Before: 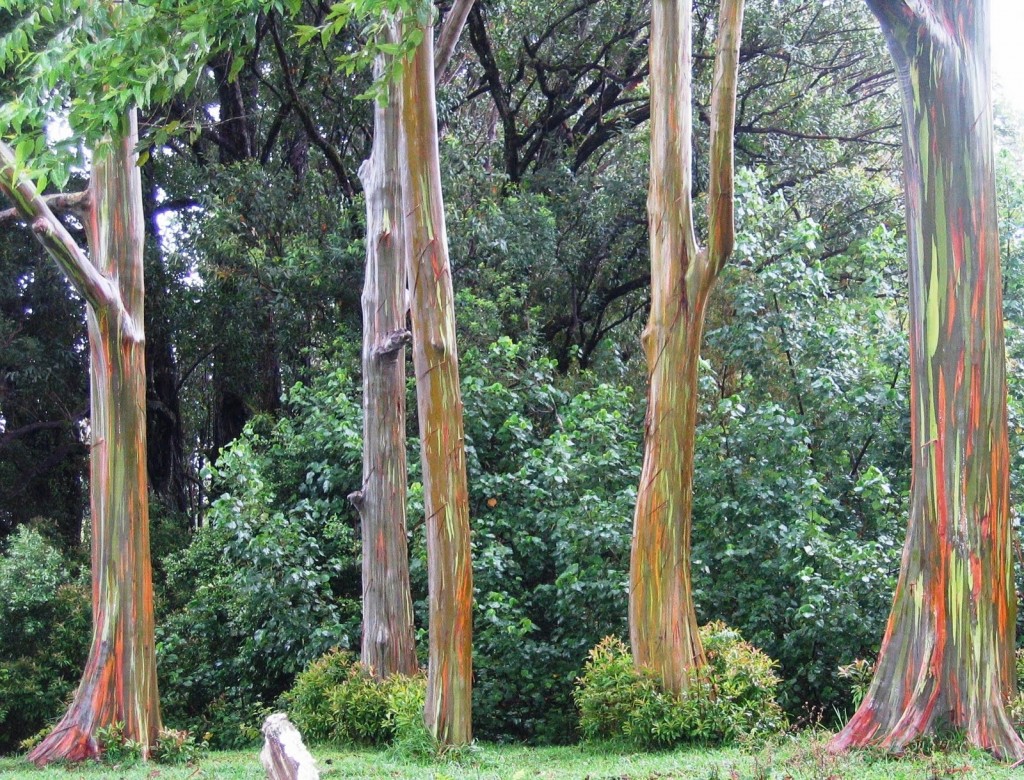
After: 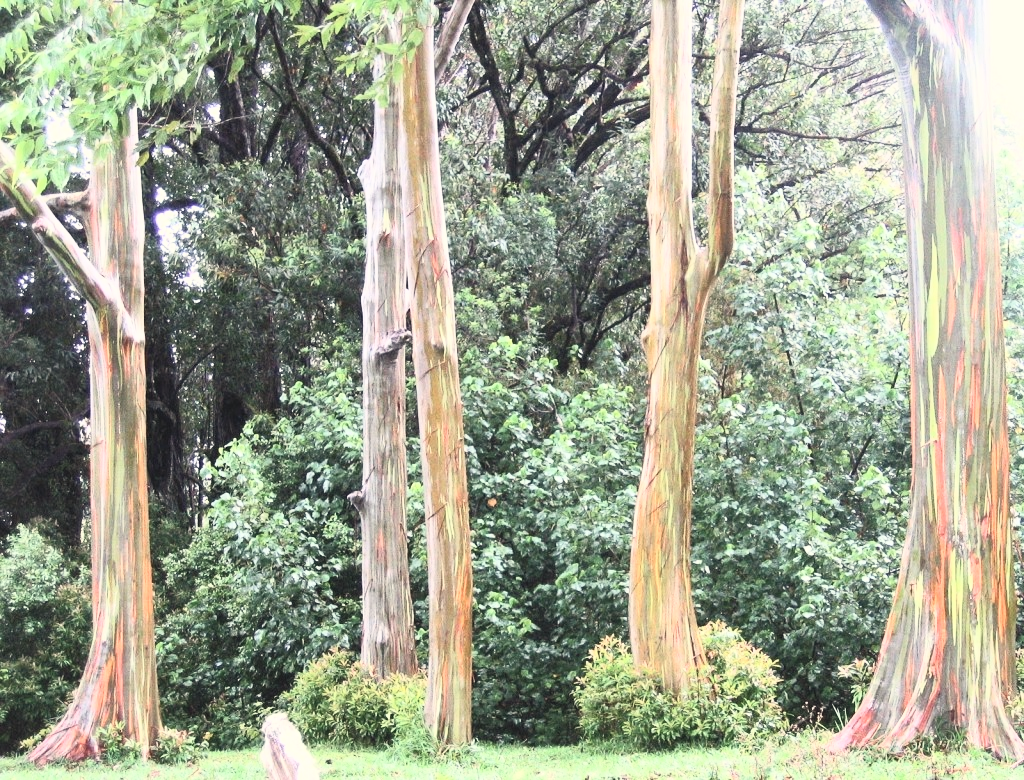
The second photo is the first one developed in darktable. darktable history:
white balance: red 1.045, blue 0.932
contrast brightness saturation: contrast 0.43, brightness 0.56, saturation -0.19
